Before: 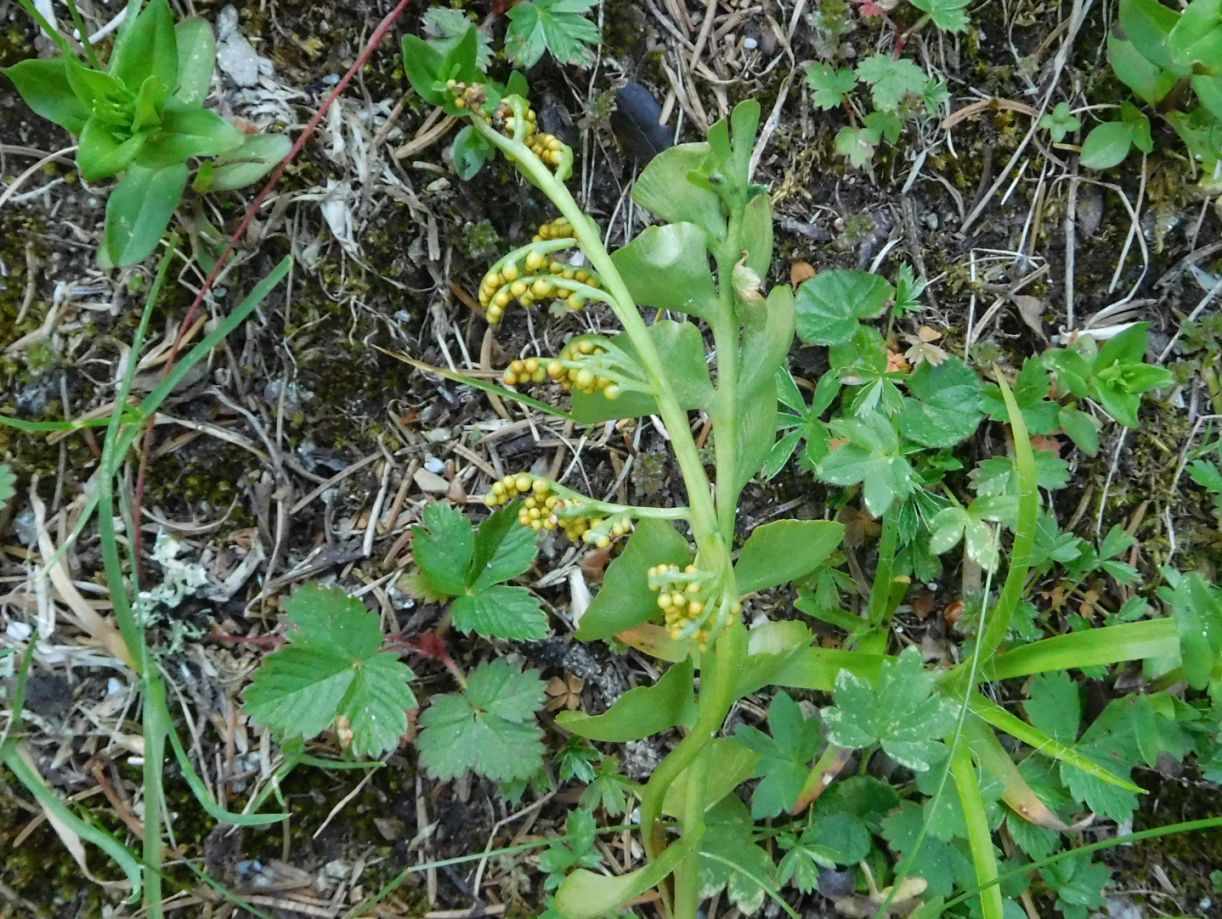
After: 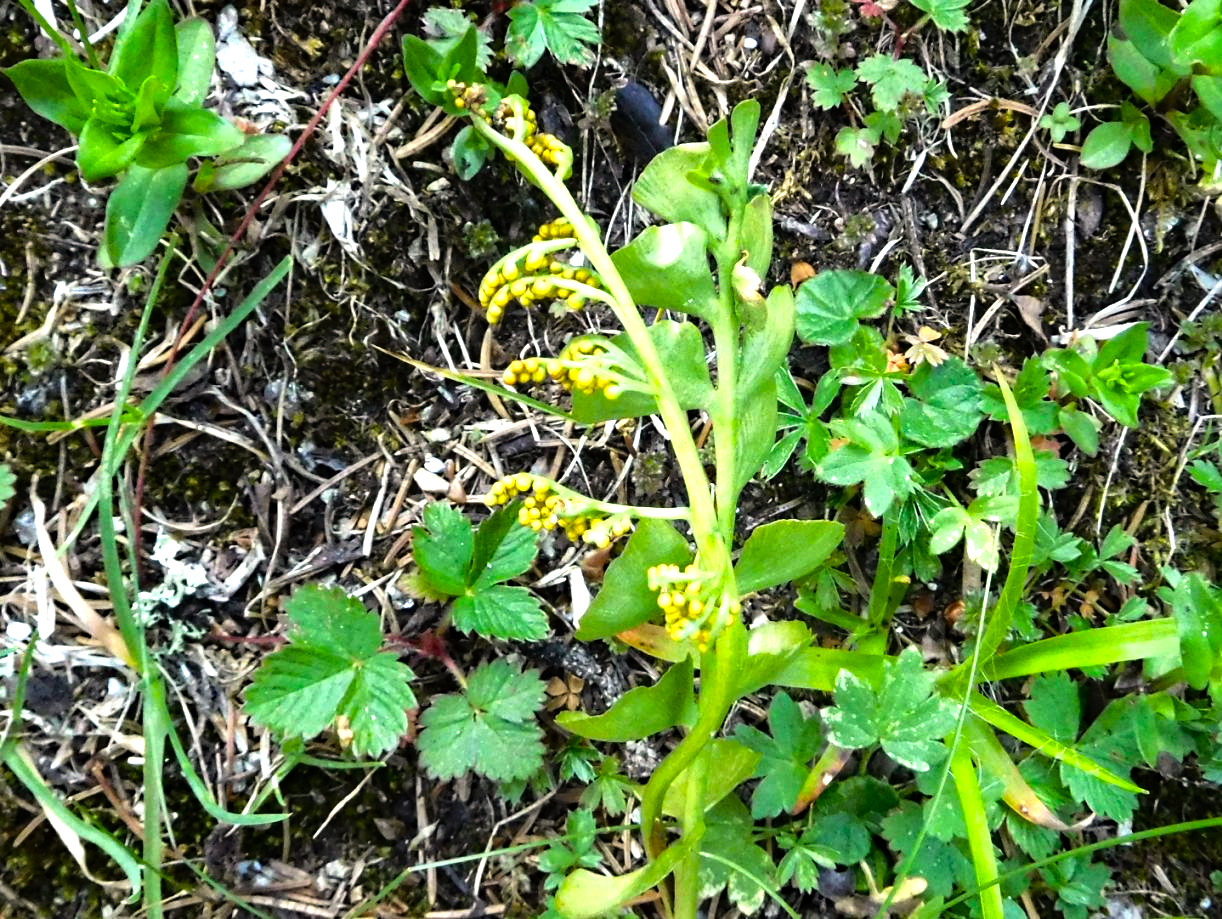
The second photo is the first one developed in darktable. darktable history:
haze removal: compatibility mode true, adaptive false
shadows and highlights: shadows 33.98, highlights -34.97, soften with gaussian
color correction: highlights a* 3.88, highlights b* 5.07
color balance rgb: perceptual saturation grading › global saturation 19.578%, perceptual brilliance grading › highlights 14.568%, perceptual brilliance grading › mid-tones -4.836%, perceptual brilliance grading › shadows -26.276%
tone equalizer: -8 EV -0.725 EV, -7 EV -0.704 EV, -6 EV -0.624 EV, -5 EV -0.416 EV, -3 EV 0.401 EV, -2 EV 0.6 EV, -1 EV 0.685 EV, +0 EV 0.752 EV, mask exposure compensation -0.506 EV
